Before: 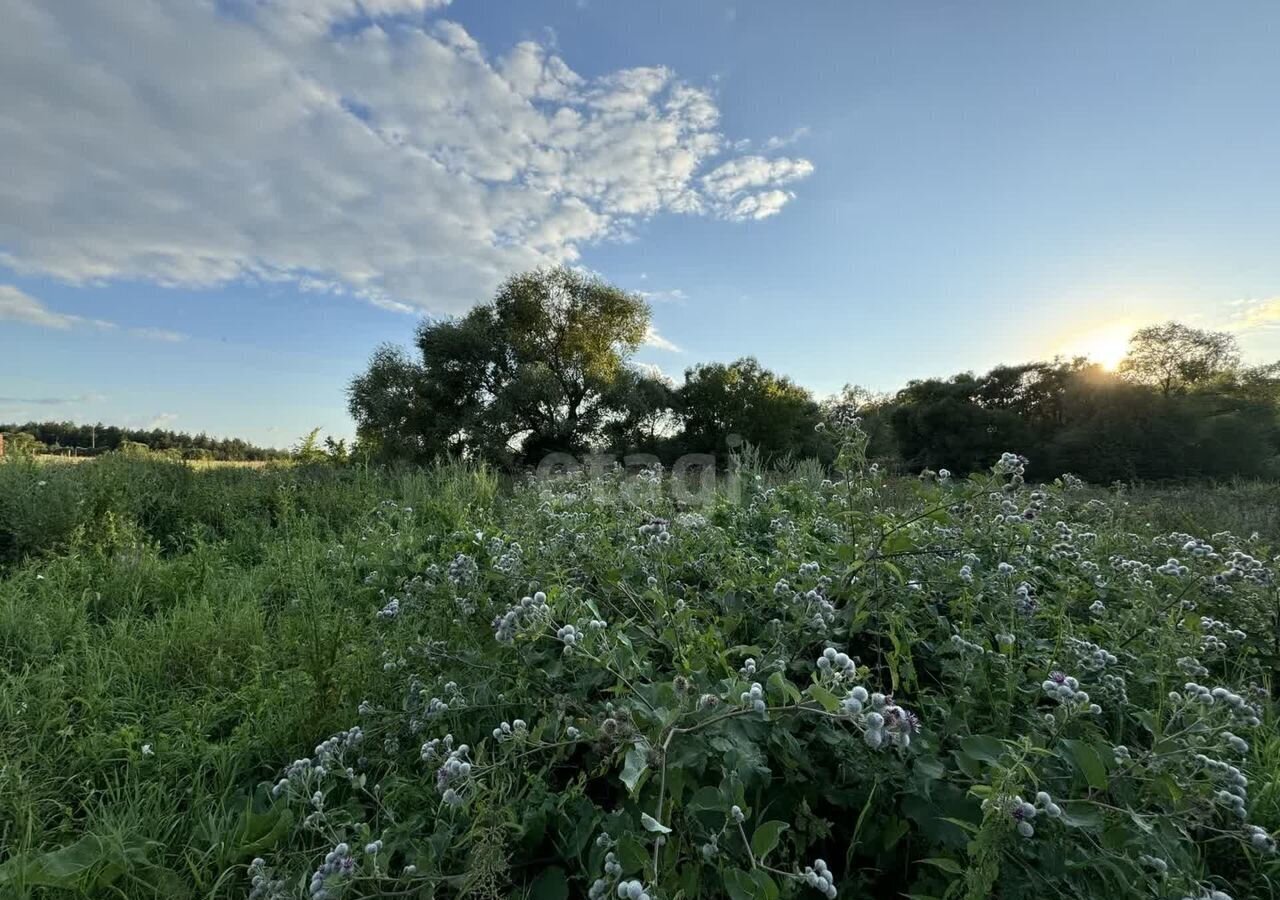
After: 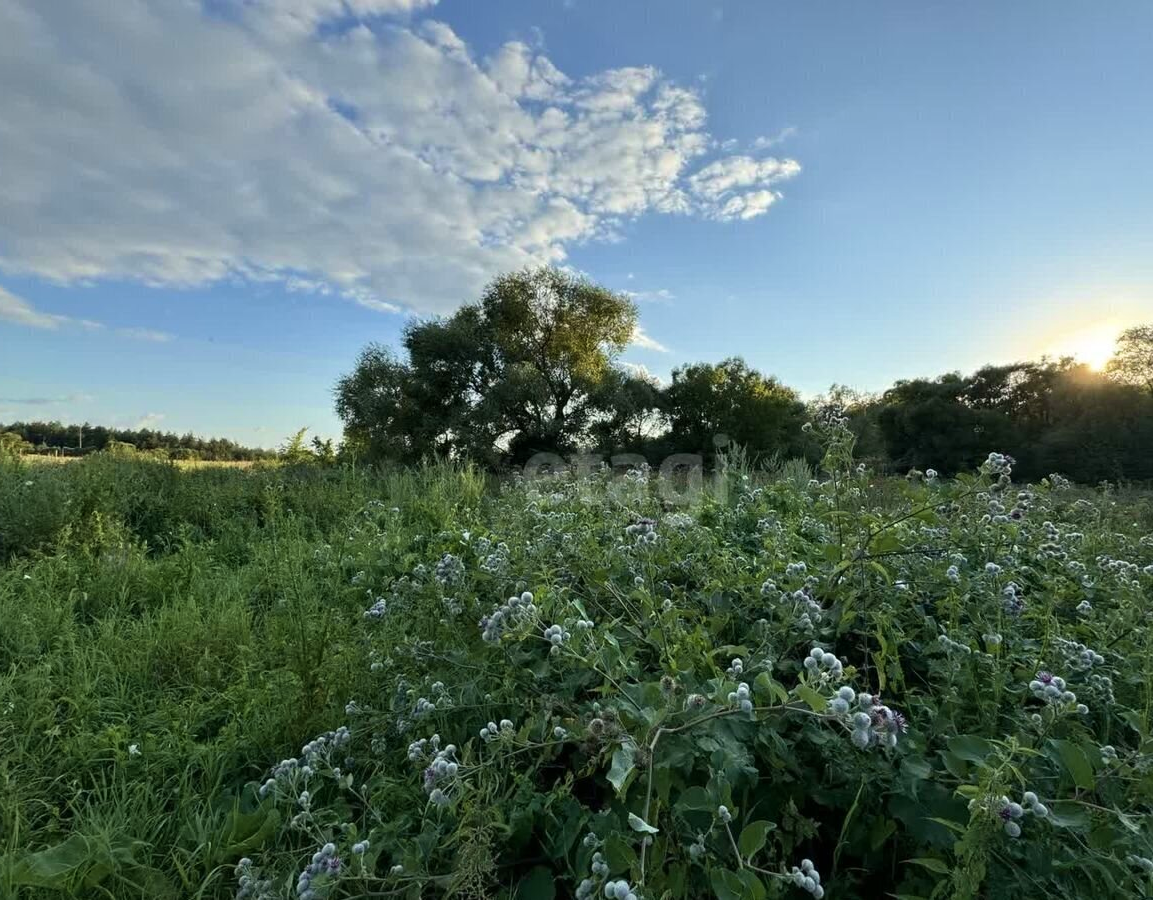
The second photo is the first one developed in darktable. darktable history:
crop and rotate: left 1.088%, right 8.807%
velvia: strength 21.76%
